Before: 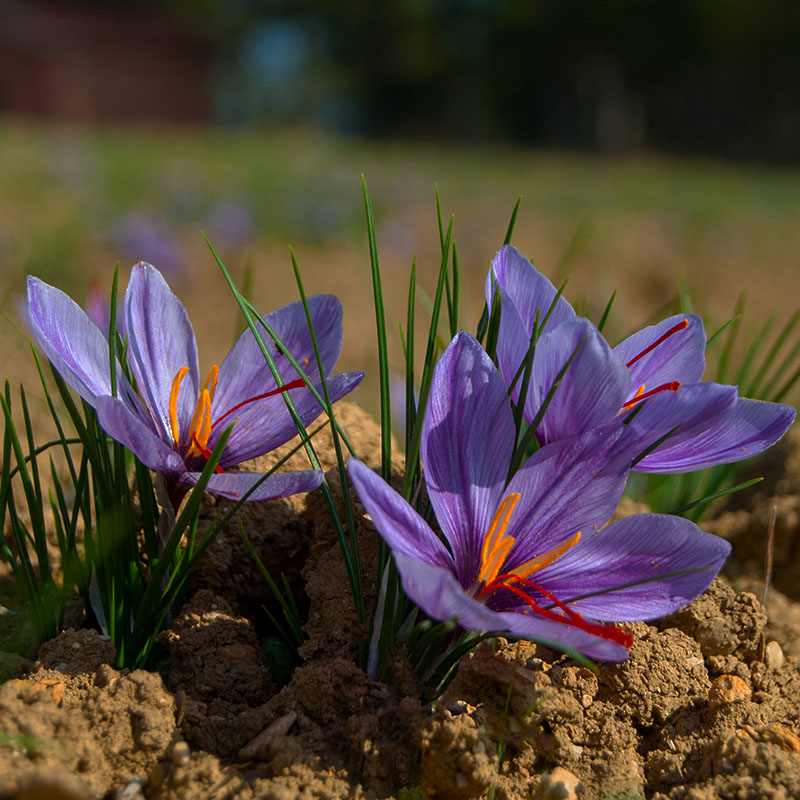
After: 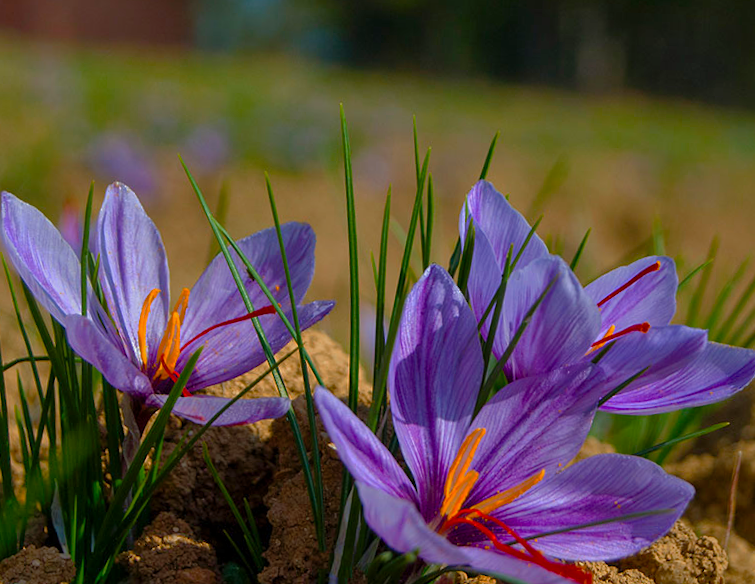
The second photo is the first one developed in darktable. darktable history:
shadows and highlights: highlights -60
rotate and perspective: rotation 2.27°, automatic cropping off
color balance rgb: perceptual saturation grading › global saturation 20%, perceptual saturation grading › highlights -25%, perceptual saturation grading › shadows 25%
crop: left 5.596%, top 10.314%, right 3.534%, bottom 19.395%
